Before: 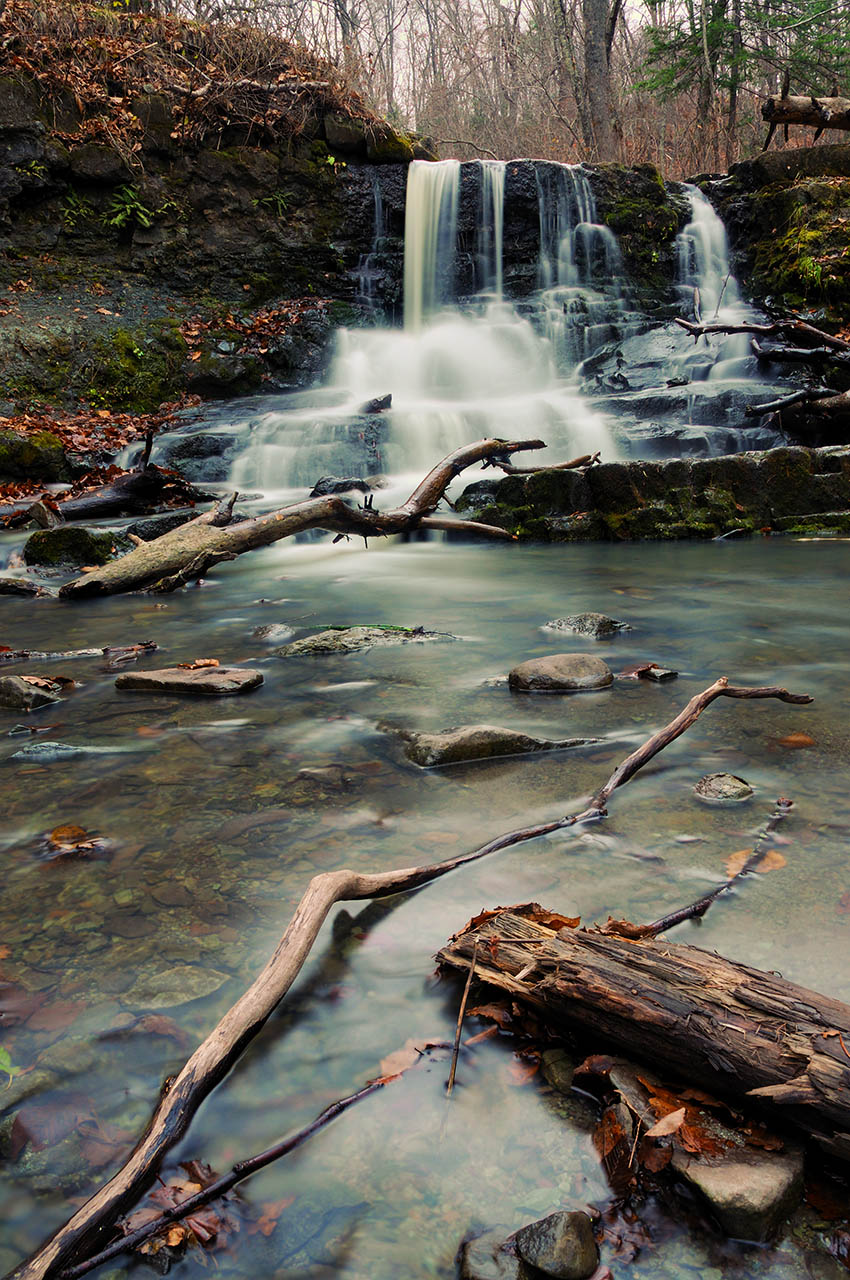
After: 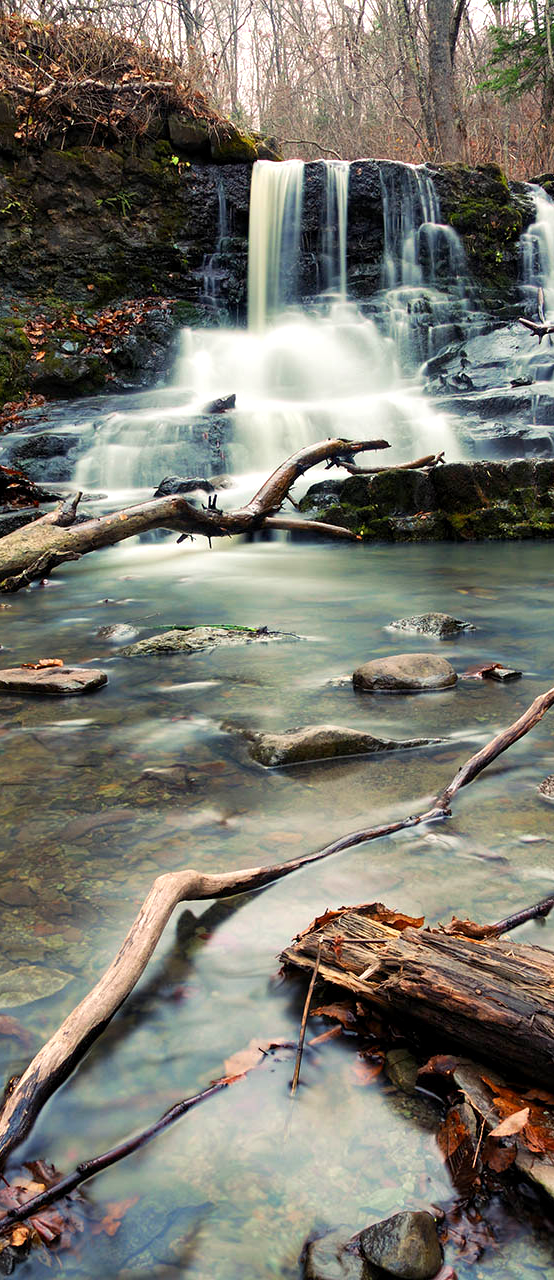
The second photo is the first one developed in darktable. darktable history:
crop and rotate: left 18.586%, right 16.194%
exposure: black level correction 0.001, exposure 0.499 EV, compensate highlight preservation false
